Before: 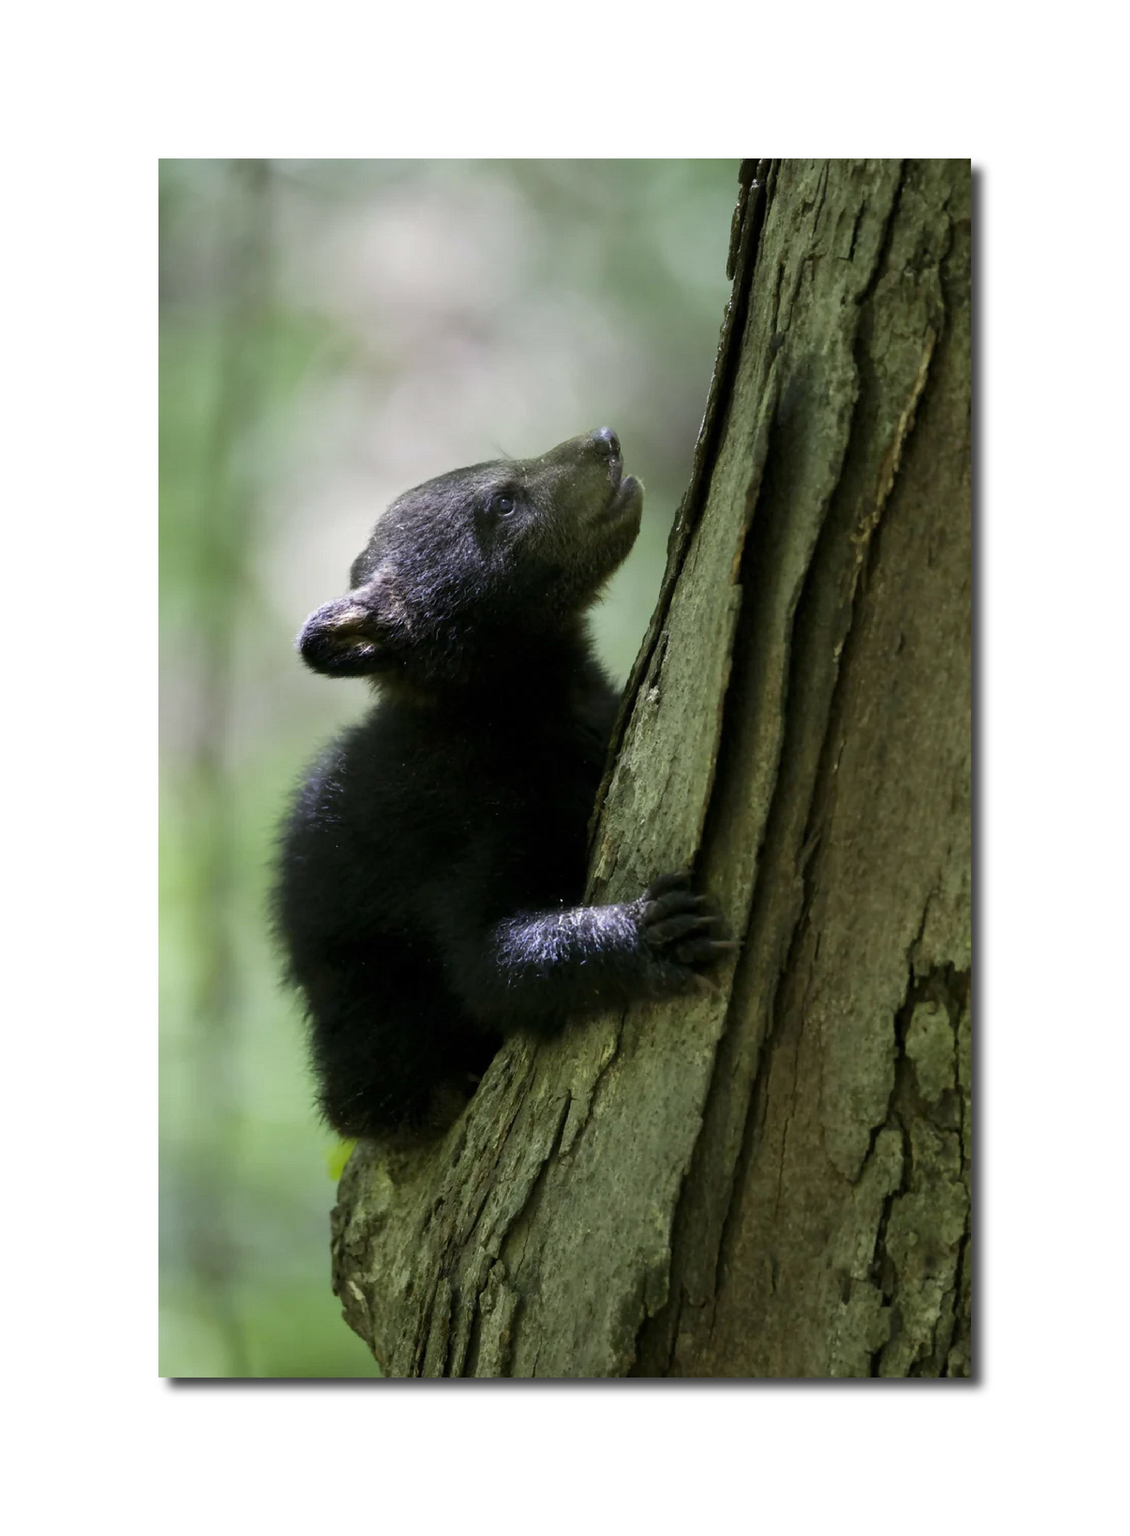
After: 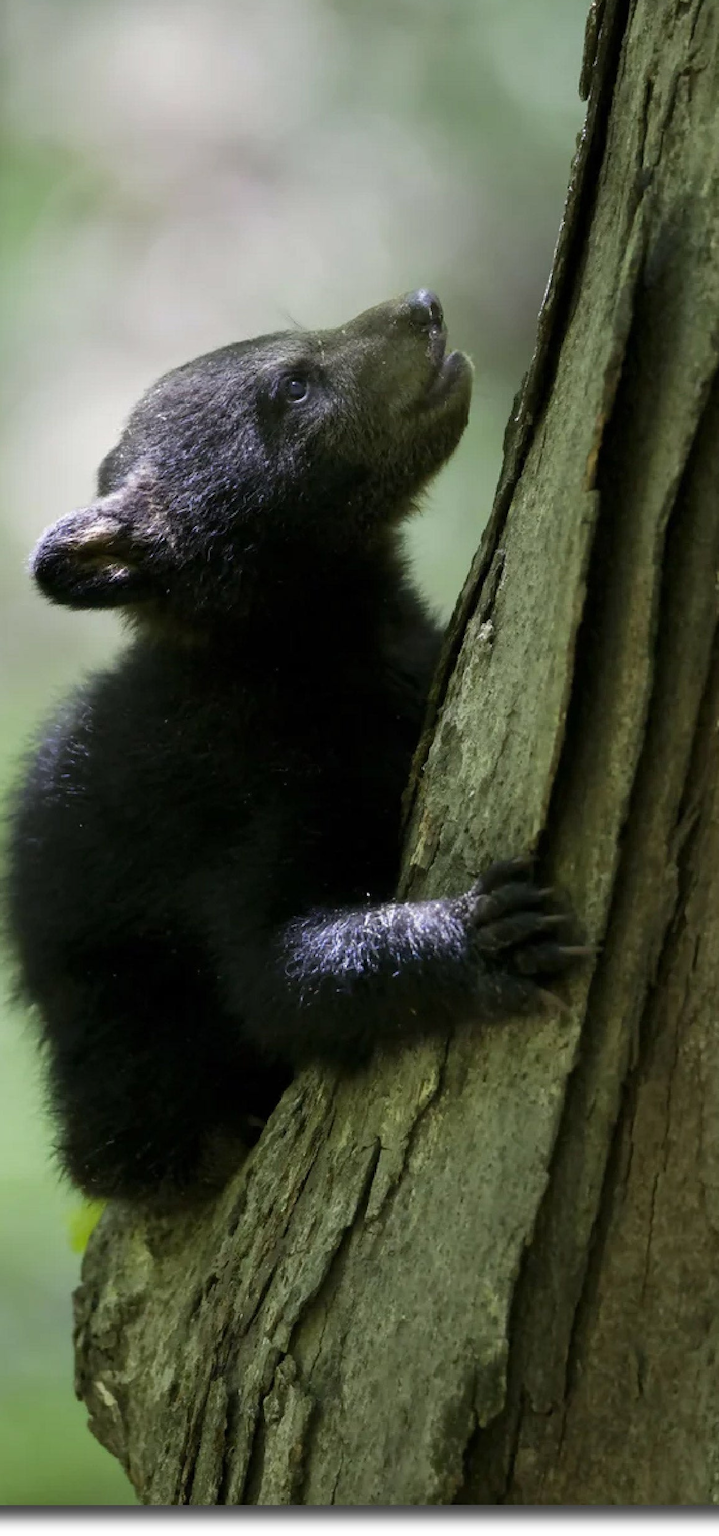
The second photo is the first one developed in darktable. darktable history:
crop and rotate: angle 0.022°, left 24.238%, top 13.122%, right 25.962%, bottom 8.65%
